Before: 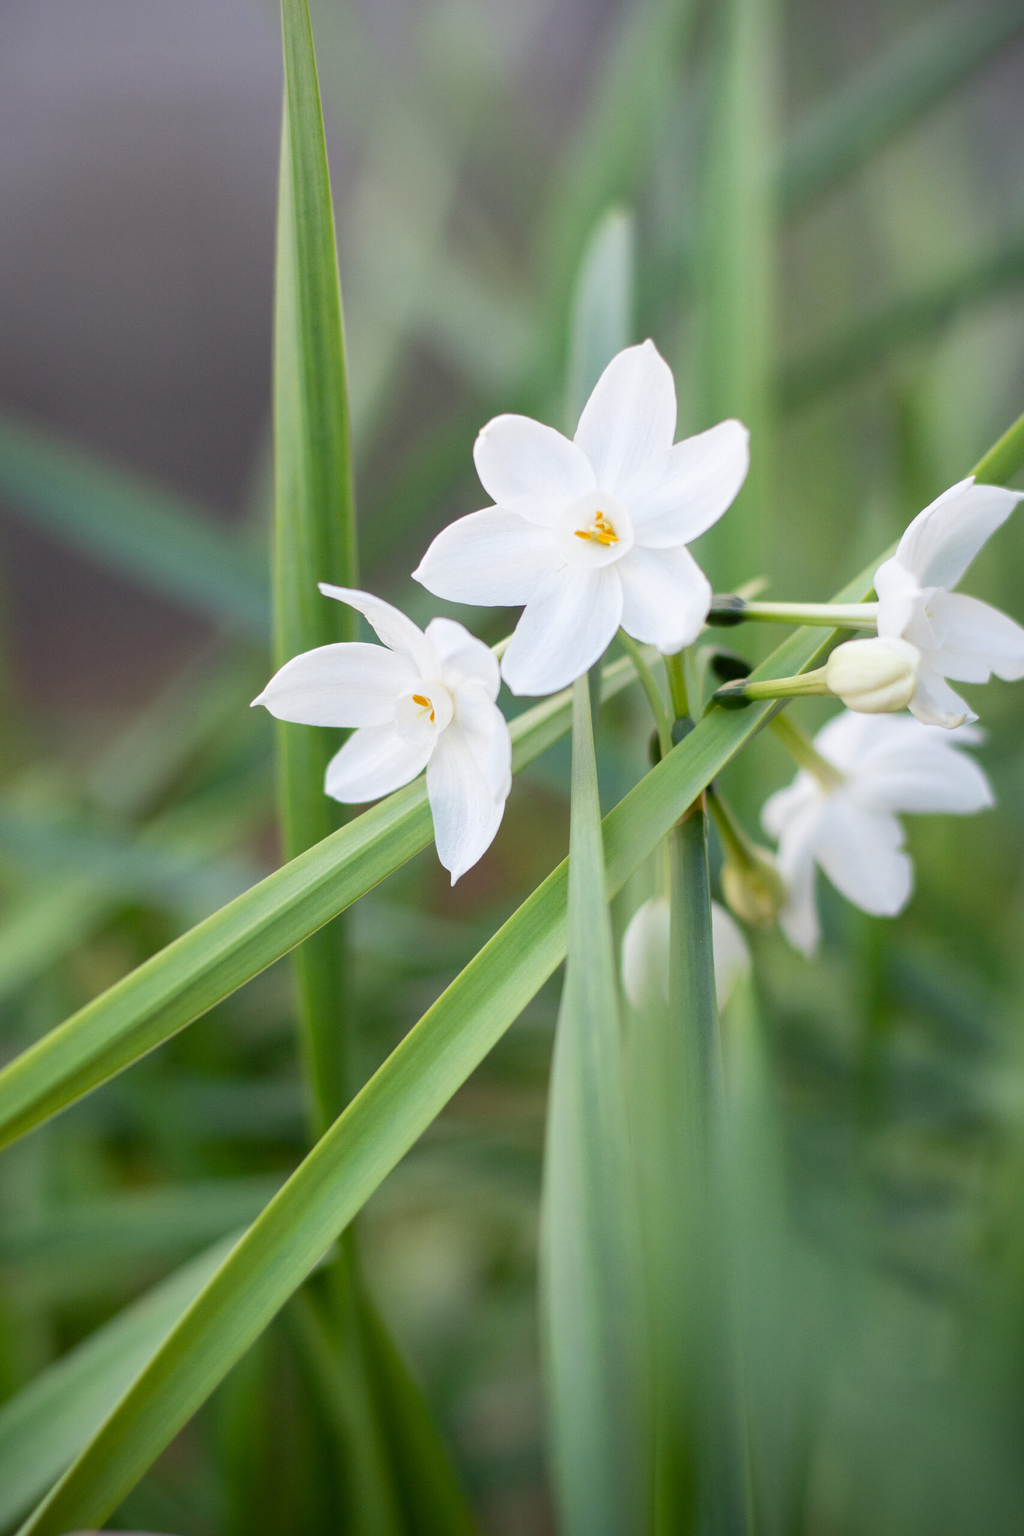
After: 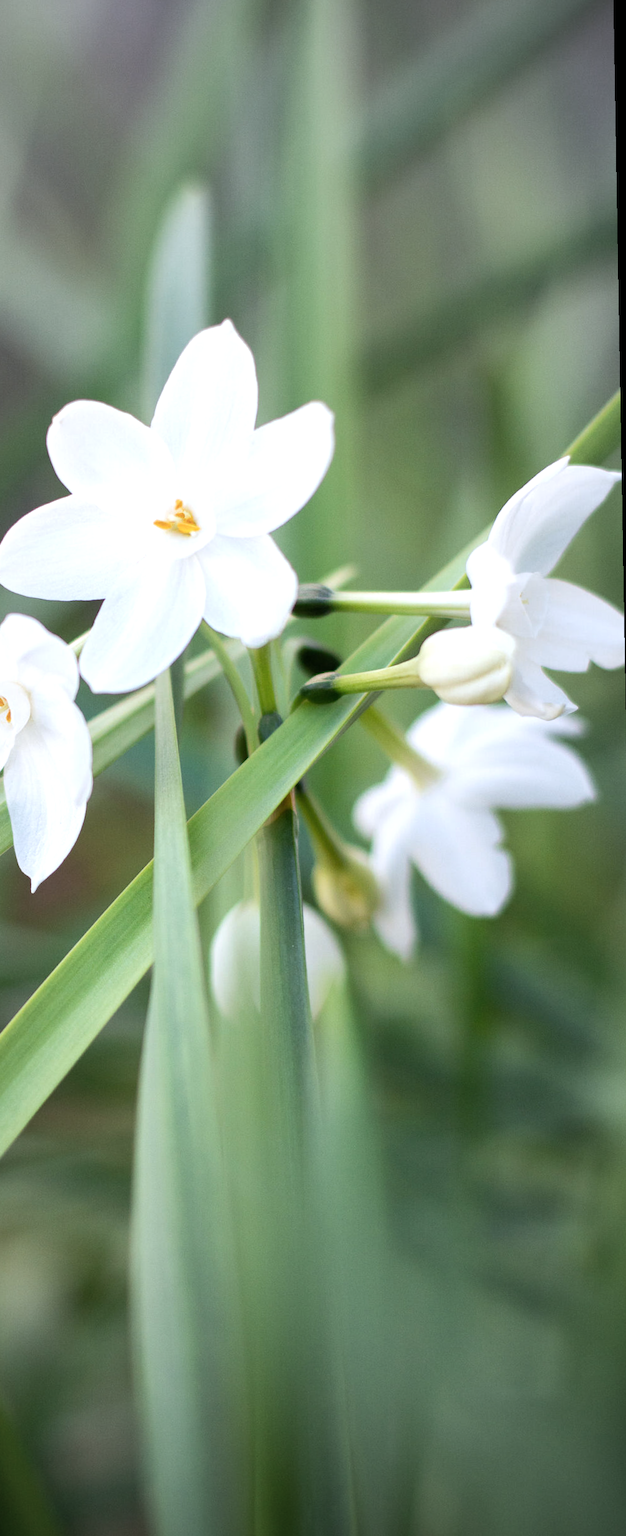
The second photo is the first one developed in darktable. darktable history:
rotate and perspective: rotation -1°, crop left 0.011, crop right 0.989, crop top 0.025, crop bottom 0.975
tone equalizer: -8 EV -0.417 EV, -7 EV -0.389 EV, -6 EV -0.333 EV, -5 EV -0.222 EV, -3 EV 0.222 EV, -2 EV 0.333 EV, -1 EV 0.389 EV, +0 EV 0.417 EV, edges refinement/feathering 500, mask exposure compensation -1.57 EV, preserve details no
base curve: exposure shift 0, preserve colors none
color correction: highlights a* -0.137, highlights b* -5.91, shadows a* -0.137, shadows b* -0.137
crop: left 41.402%
exposure: black level correction 0, compensate exposure bias true, compensate highlight preservation false
vignetting: fall-off start 18.21%, fall-off radius 137.95%, brightness -0.207, center (-0.078, 0.066), width/height ratio 0.62, shape 0.59
